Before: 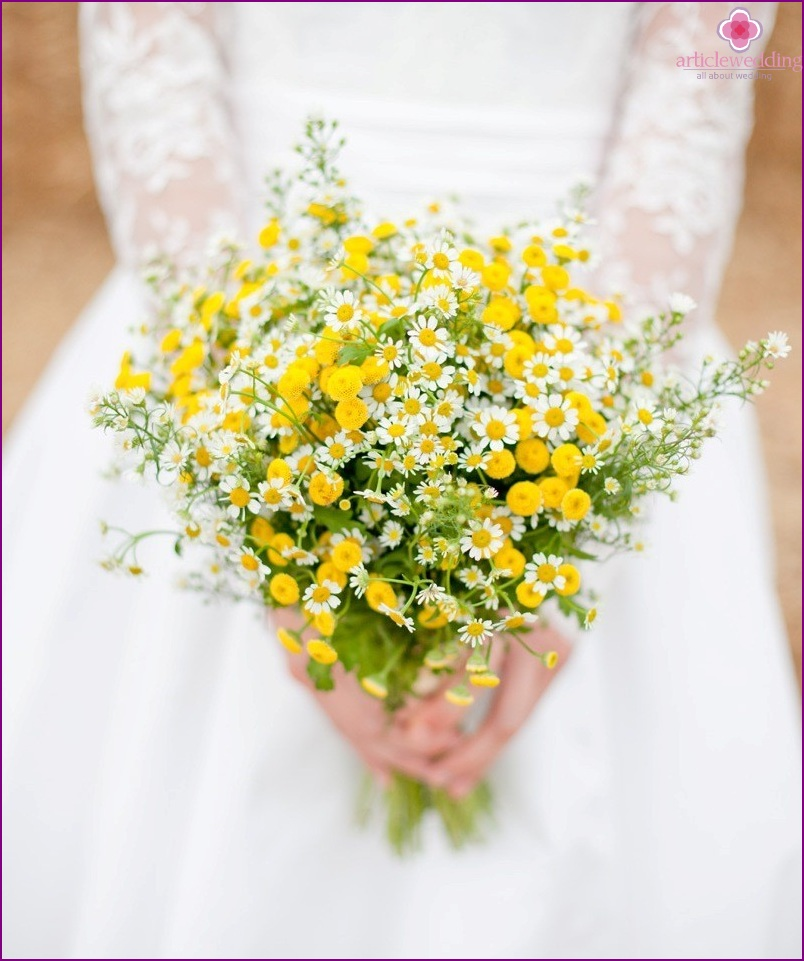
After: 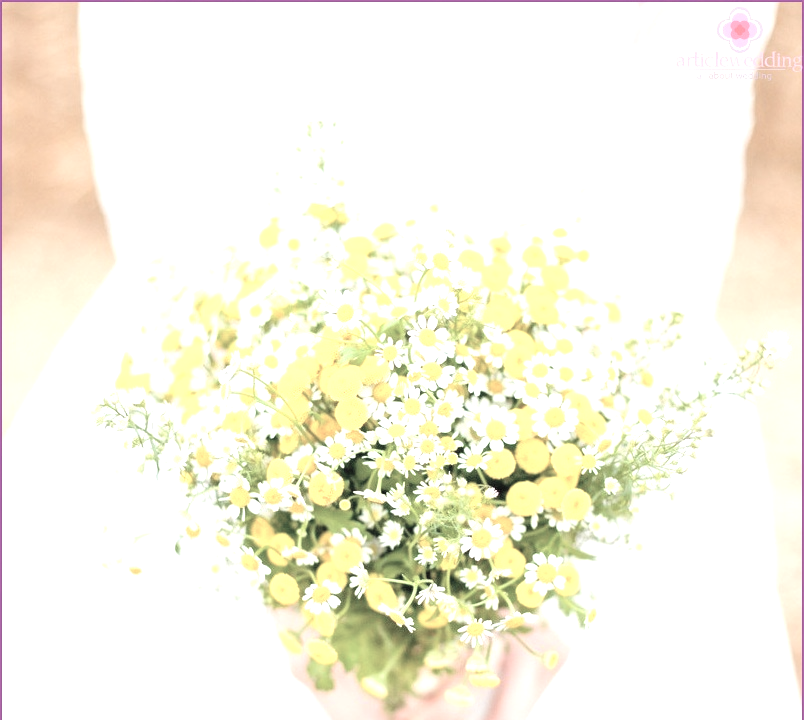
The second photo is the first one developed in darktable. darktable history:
crop: bottom 24.967%
contrast brightness saturation: brightness 0.18, saturation -0.5
exposure: black level correction 0, exposure 1.1 EV, compensate exposure bias true, compensate highlight preservation false
